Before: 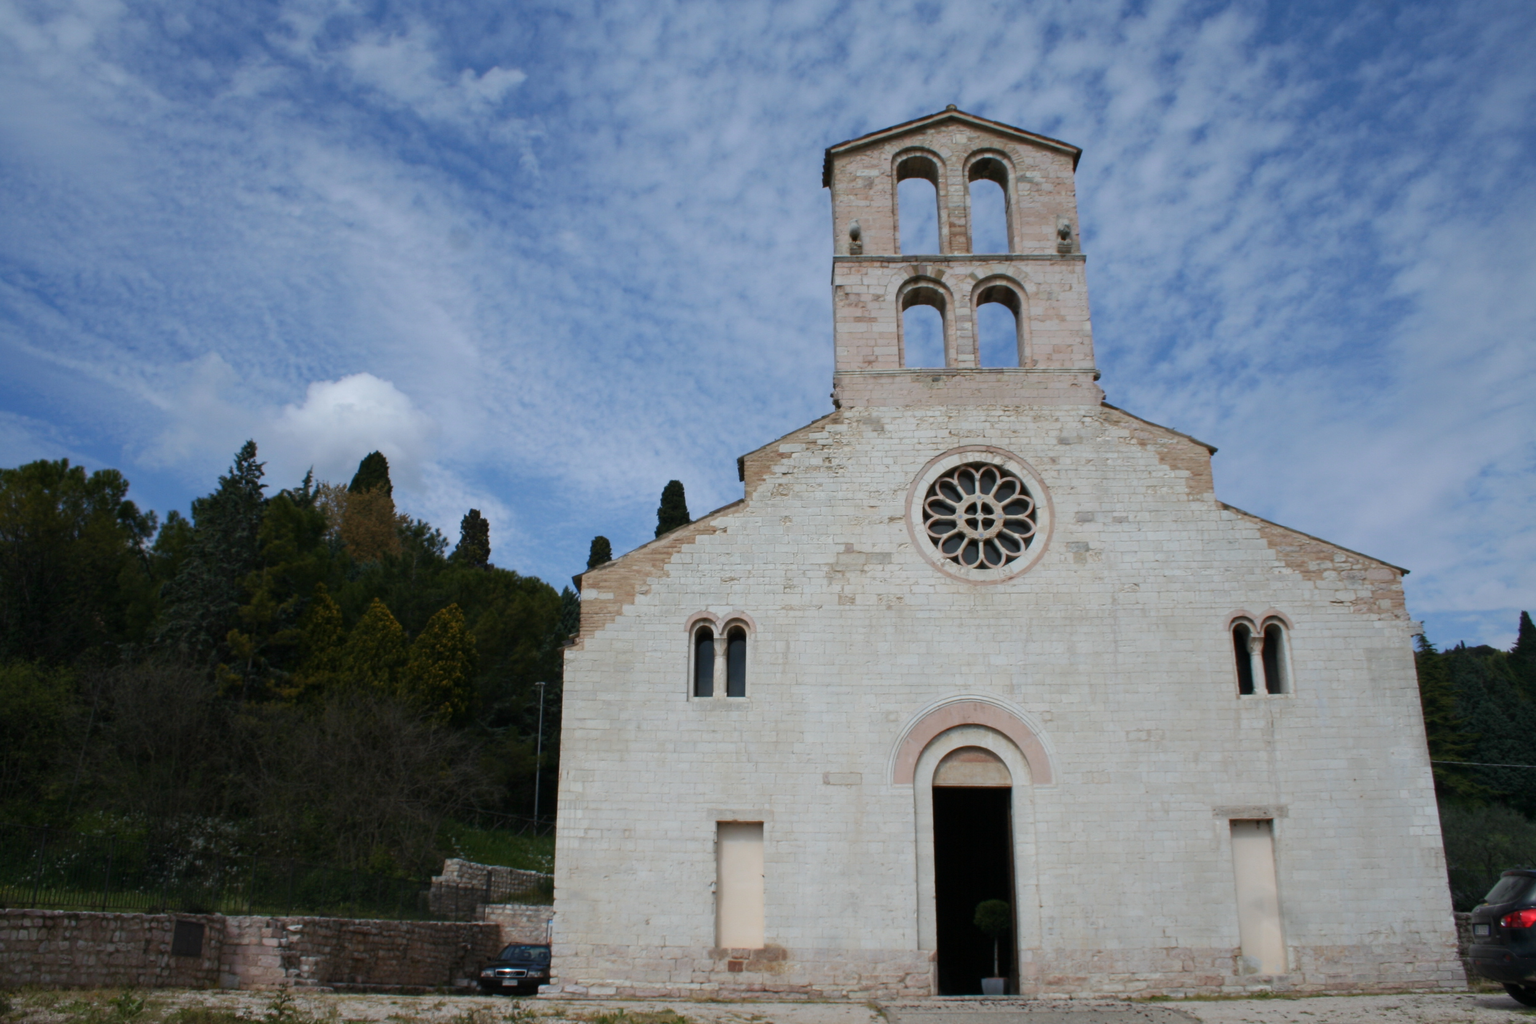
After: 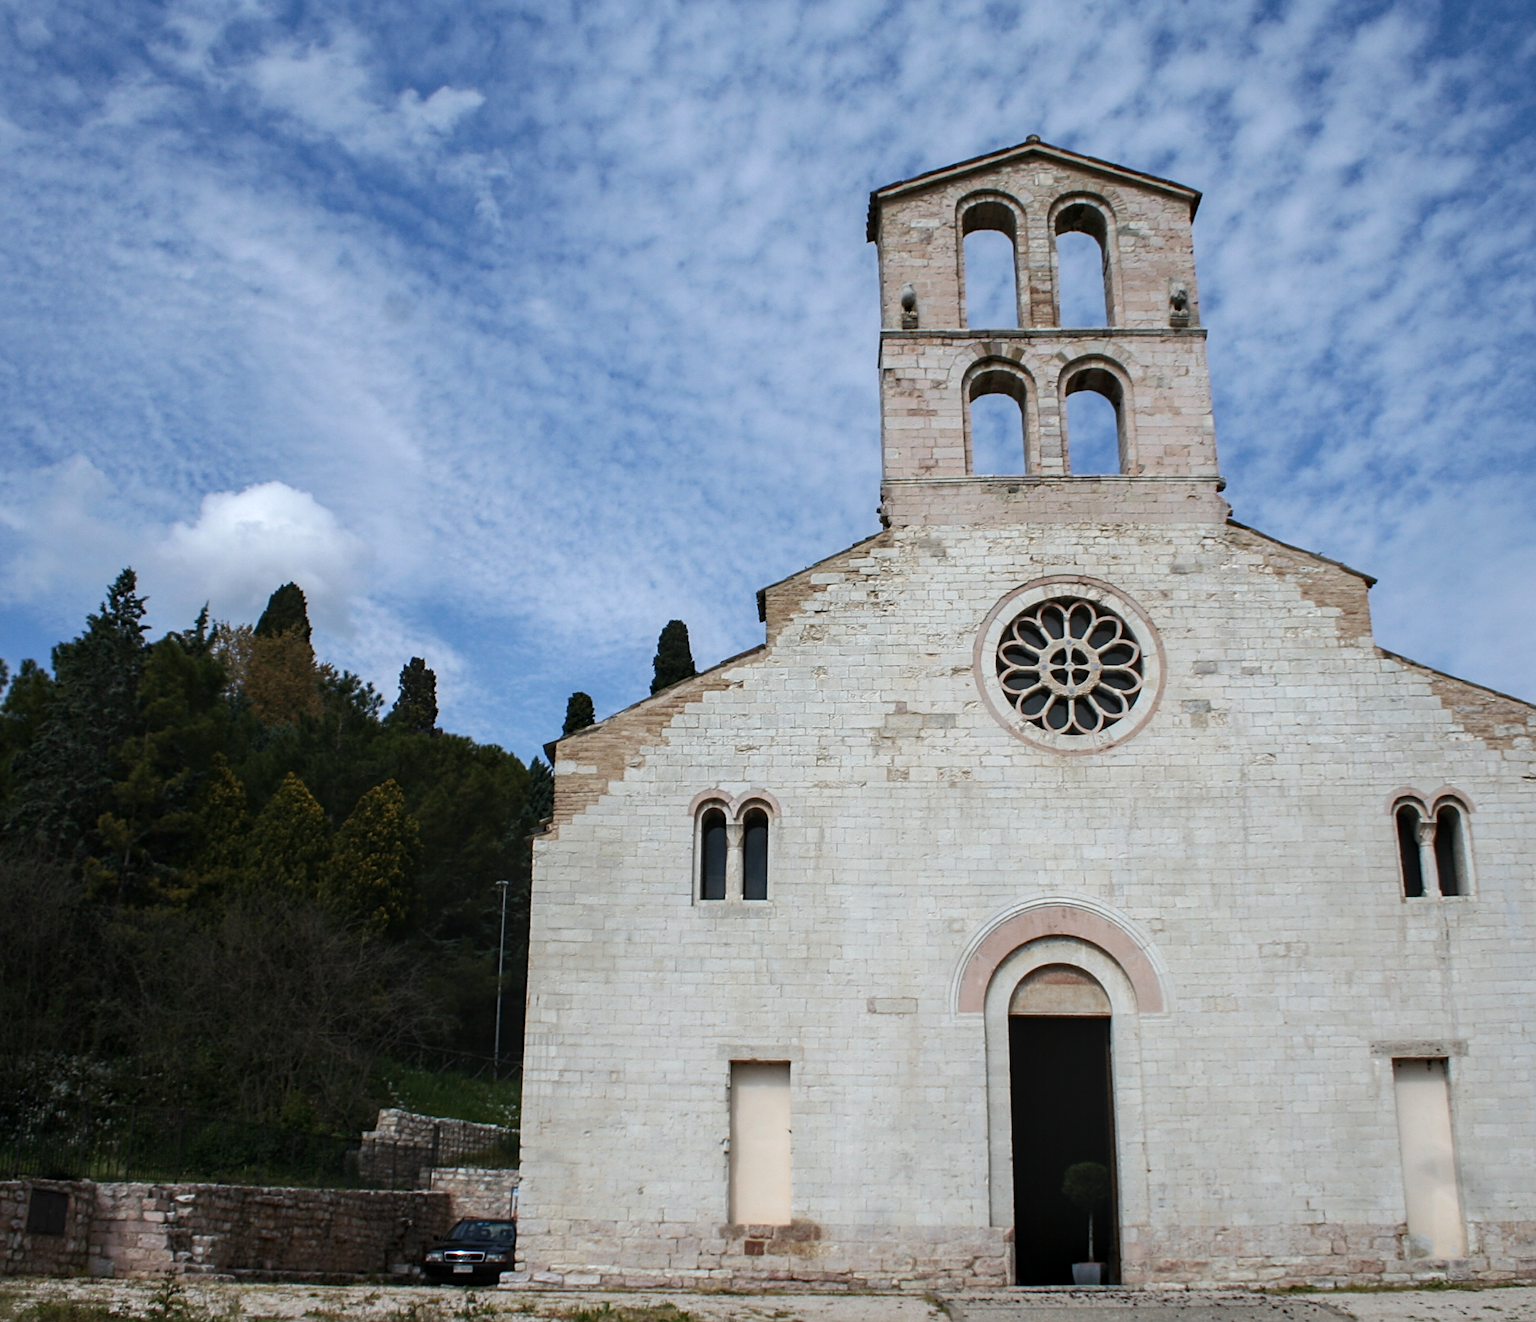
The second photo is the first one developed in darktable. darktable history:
tone equalizer: -8 EV -0.417 EV, -7 EV -0.389 EV, -6 EV -0.333 EV, -5 EV -0.222 EV, -3 EV 0.222 EV, -2 EV 0.333 EV, -1 EV 0.389 EV, +0 EV 0.417 EV, edges refinement/feathering 500, mask exposure compensation -1.57 EV, preserve details no
crop: left 9.88%, right 12.664%
white balance: emerald 1
sharpen: on, module defaults
local contrast: on, module defaults
